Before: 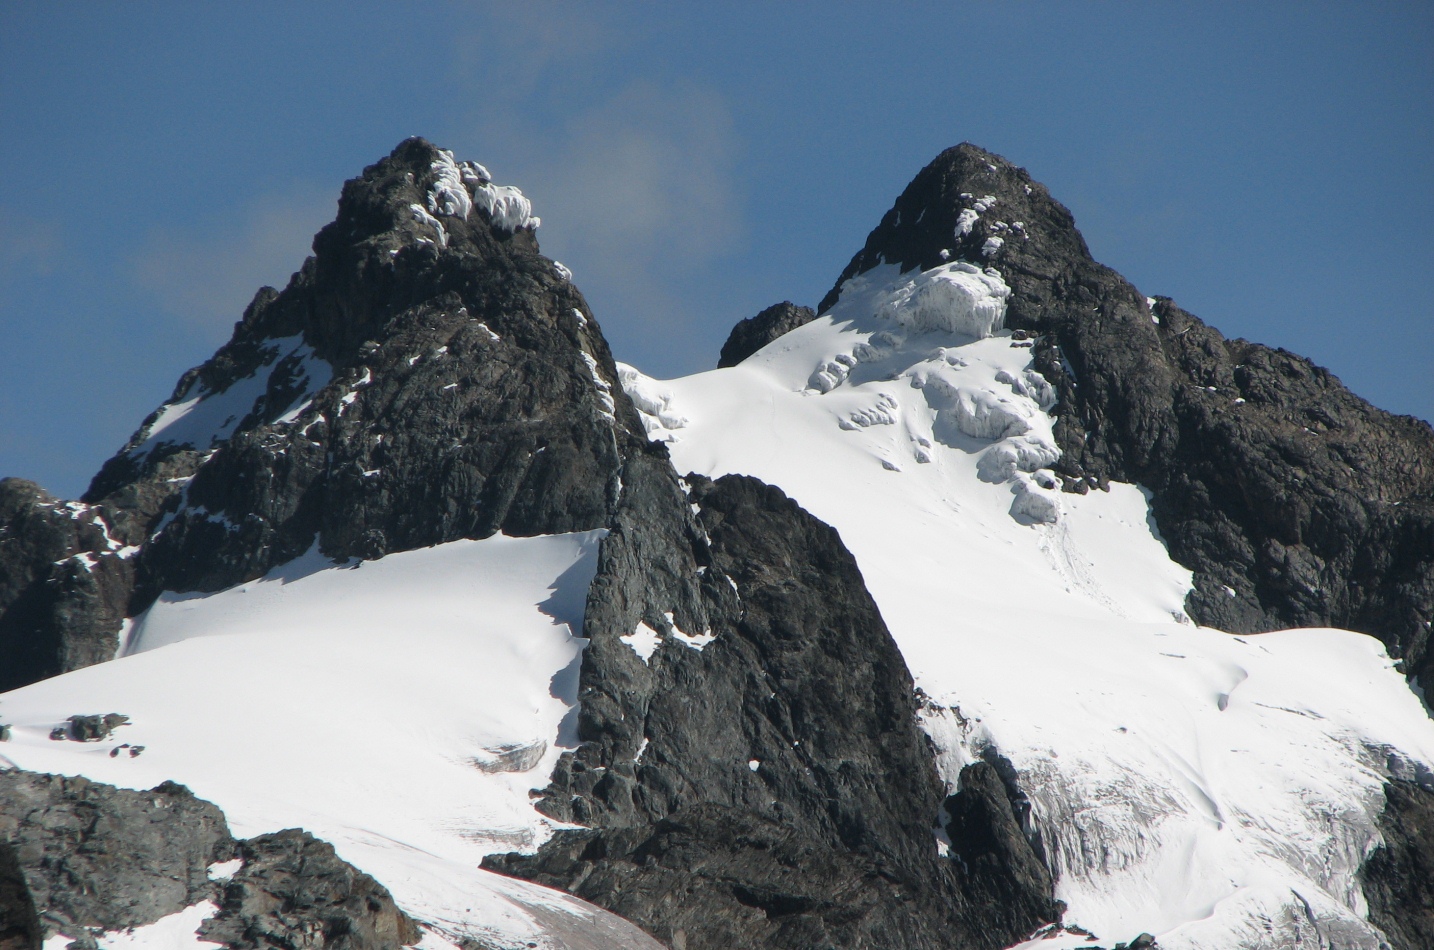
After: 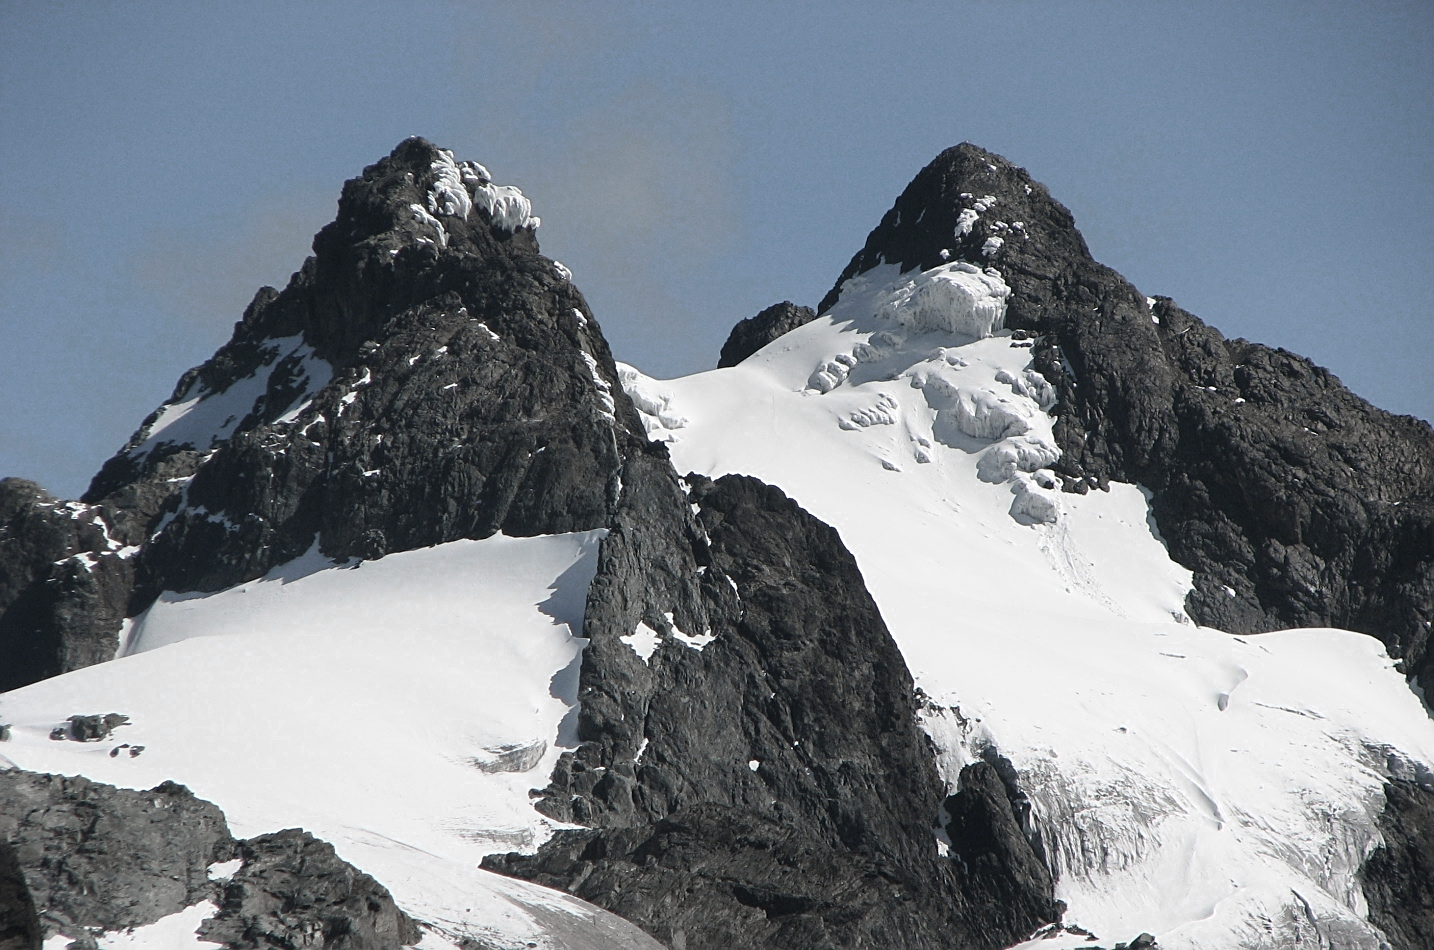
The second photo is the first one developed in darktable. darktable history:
sharpen: on, module defaults
color zones: curves: ch0 [(0, 0.613) (0.01, 0.613) (0.245, 0.448) (0.498, 0.529) (0.642, 0.665) (0.879, 0.777) (0.99, 0.613)]; ch1 [(0, 0.272) (0.219, 0.127) (0.724, 0.346)]
